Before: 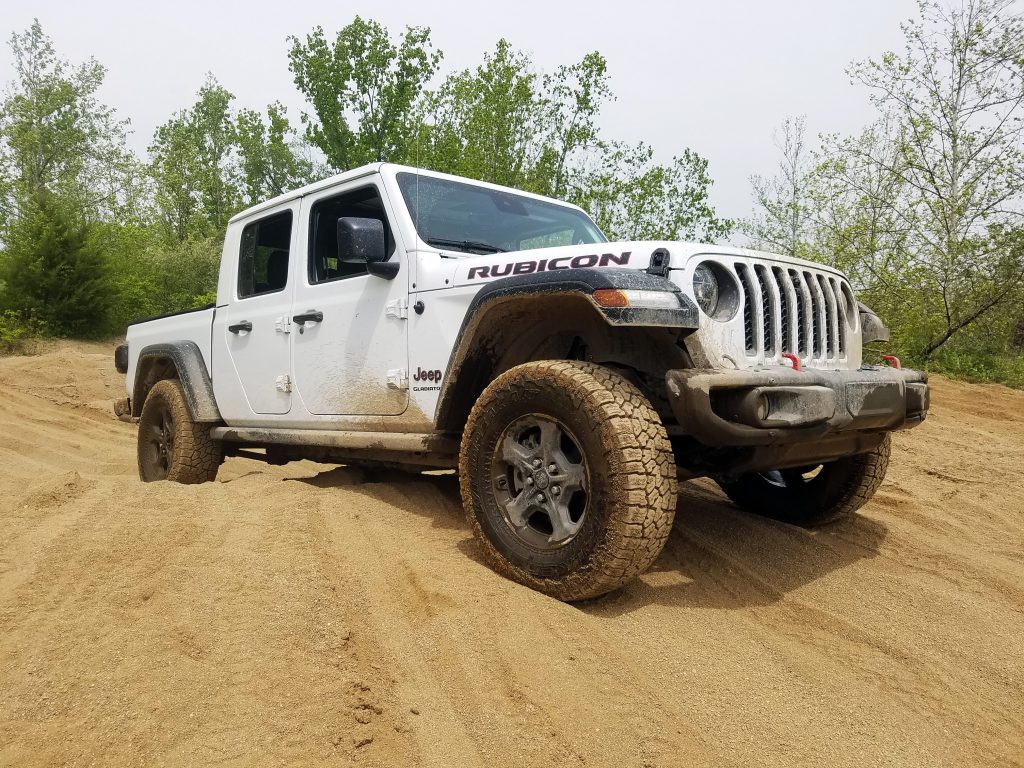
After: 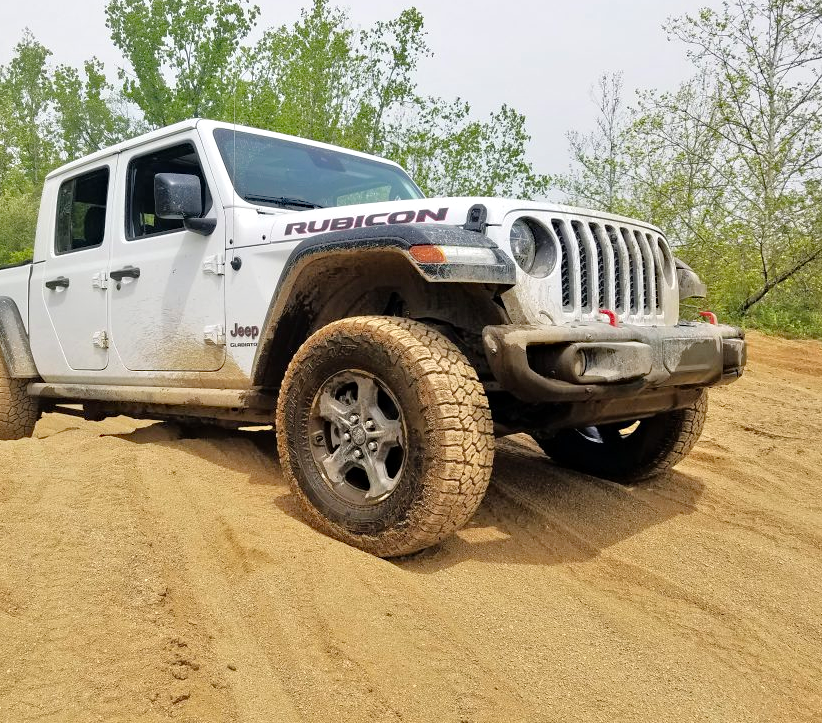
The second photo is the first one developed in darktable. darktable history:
crop and rotate: left 17.959%, top 5.771%, right 1.742%
tone equalizer: -7 EV 0.15 EV, -6 EV 0.6 EV, -5 EV 1.15 EV, -4 EV 1.33 EV, -3 EV 1.15 EV, -2 EV 0.6 EV, -1 EV 0.15 EV, mask exposure compensation -0.5 EV
haze removal: on, module defaults
